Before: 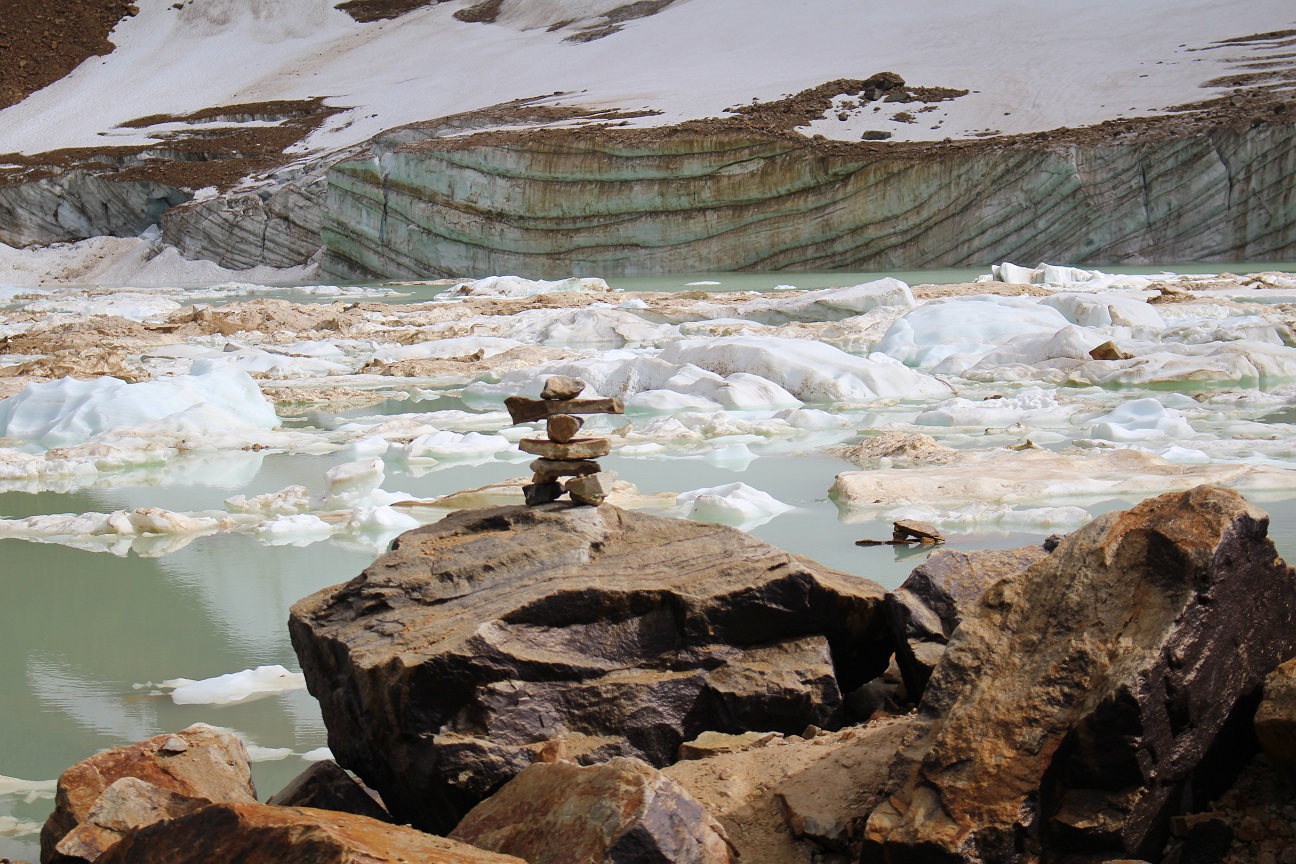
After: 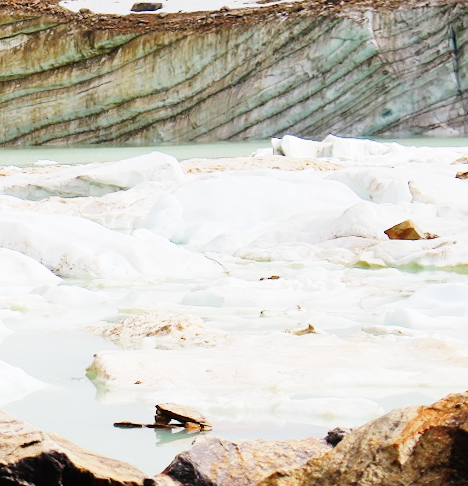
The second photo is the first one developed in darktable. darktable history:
base curve: curves: ch0 [(0, 0) (0, 0.001) (0.001, 0.001) (0.004, 0.002) (0.007, 0.004) (0.015, 0.013) (0.033, 0.045) (0.052, 0.096) (0.075, 0.17) (0.099, 0.241) (0.163, 0.42) (0.219, 0.55) (0.259, 0.616) (0.327, 0.722) (0.365, 0.765) (0.522, 0.873) (0.547, 0.881) (0.689, 0.919) (0.826, 0.952) (1, 1)], preserve colors none
crop and rotate: left 49.936%, top 10.094%, right 13.136%, bottom 24.256%
rotate and perspective: rotation 1.69°, lens shift (vertical) -0.023, lens shift (horizontal) -0.291, crop left 0.025, crop right 0.988, crop top 0.092, crop bottom 0.842
